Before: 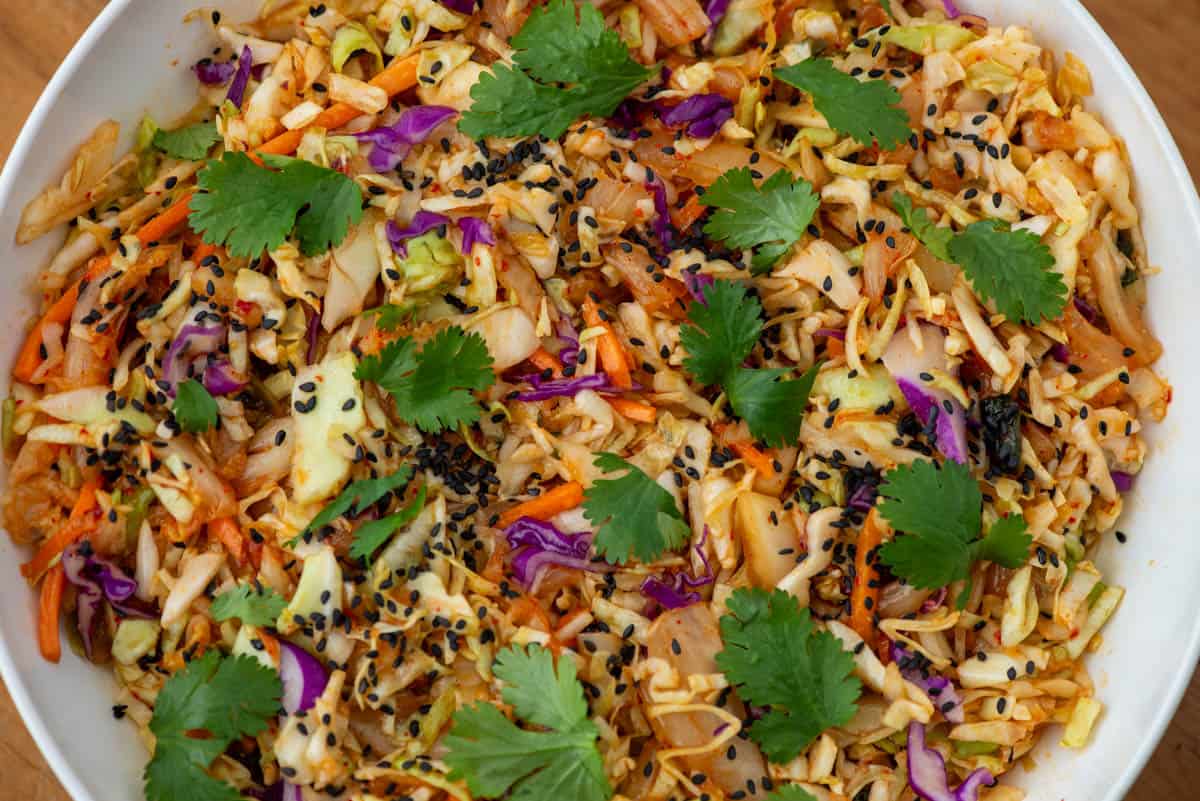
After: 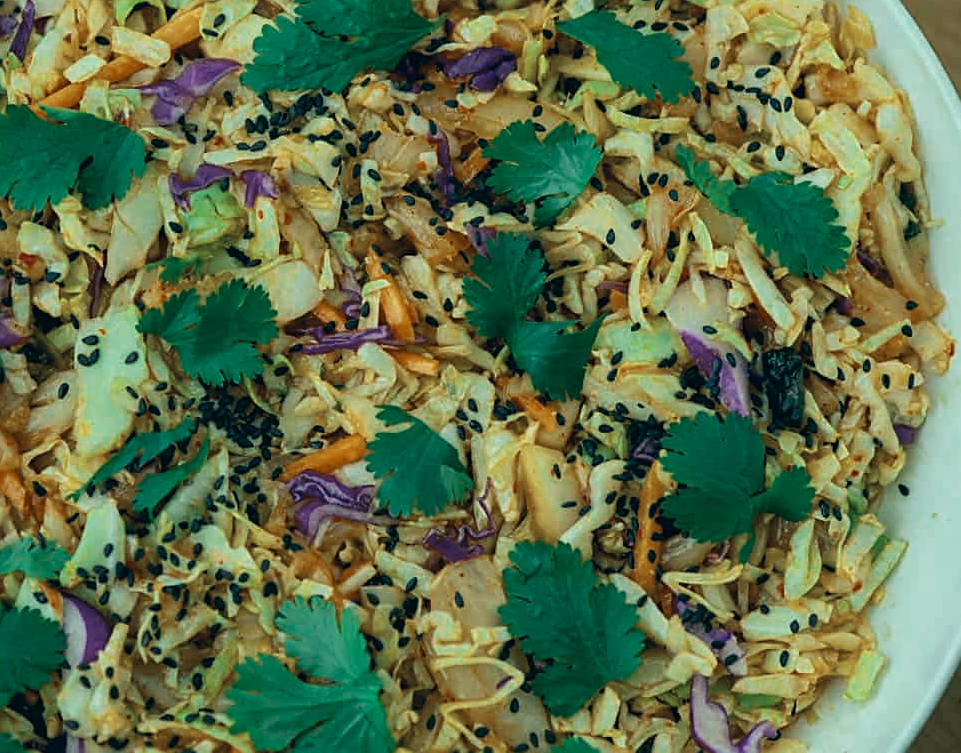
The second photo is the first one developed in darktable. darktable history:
color correction: highlights a* -19.82, highlights b* 9.79, shadows a* -19.71, shadows b* -10.49
crop and rotate: left 18.157%, top 5.901%, right 1.724%
sharpen: on, module defaults
color zones: curves: ch0 [(0, 0.5) (0.125, 0.4) (0.25, 0.5) (0.375, 0.4) (0.5, 0.4) (0.625, 0.35) (0.75, 0.35) (0.875, 0.5)]; ch1 [(0, 0.35) (0.125, 0.45) (0.25, 0.35) (0.375, 0.35) (0.5, 0.35) (0.625, 0.35) (0.75, 0.45) (0.875, 0.35)]; ch2 [(0, 0.6) (0.125, 0.5) (0.25, 0.5) (0.375, 0.6) (0.5, 0.6) (0.625, 0.5) (0.75, 0.5) (0.875, 0.5)]
contrast brightness saturation: contrast 0.047
